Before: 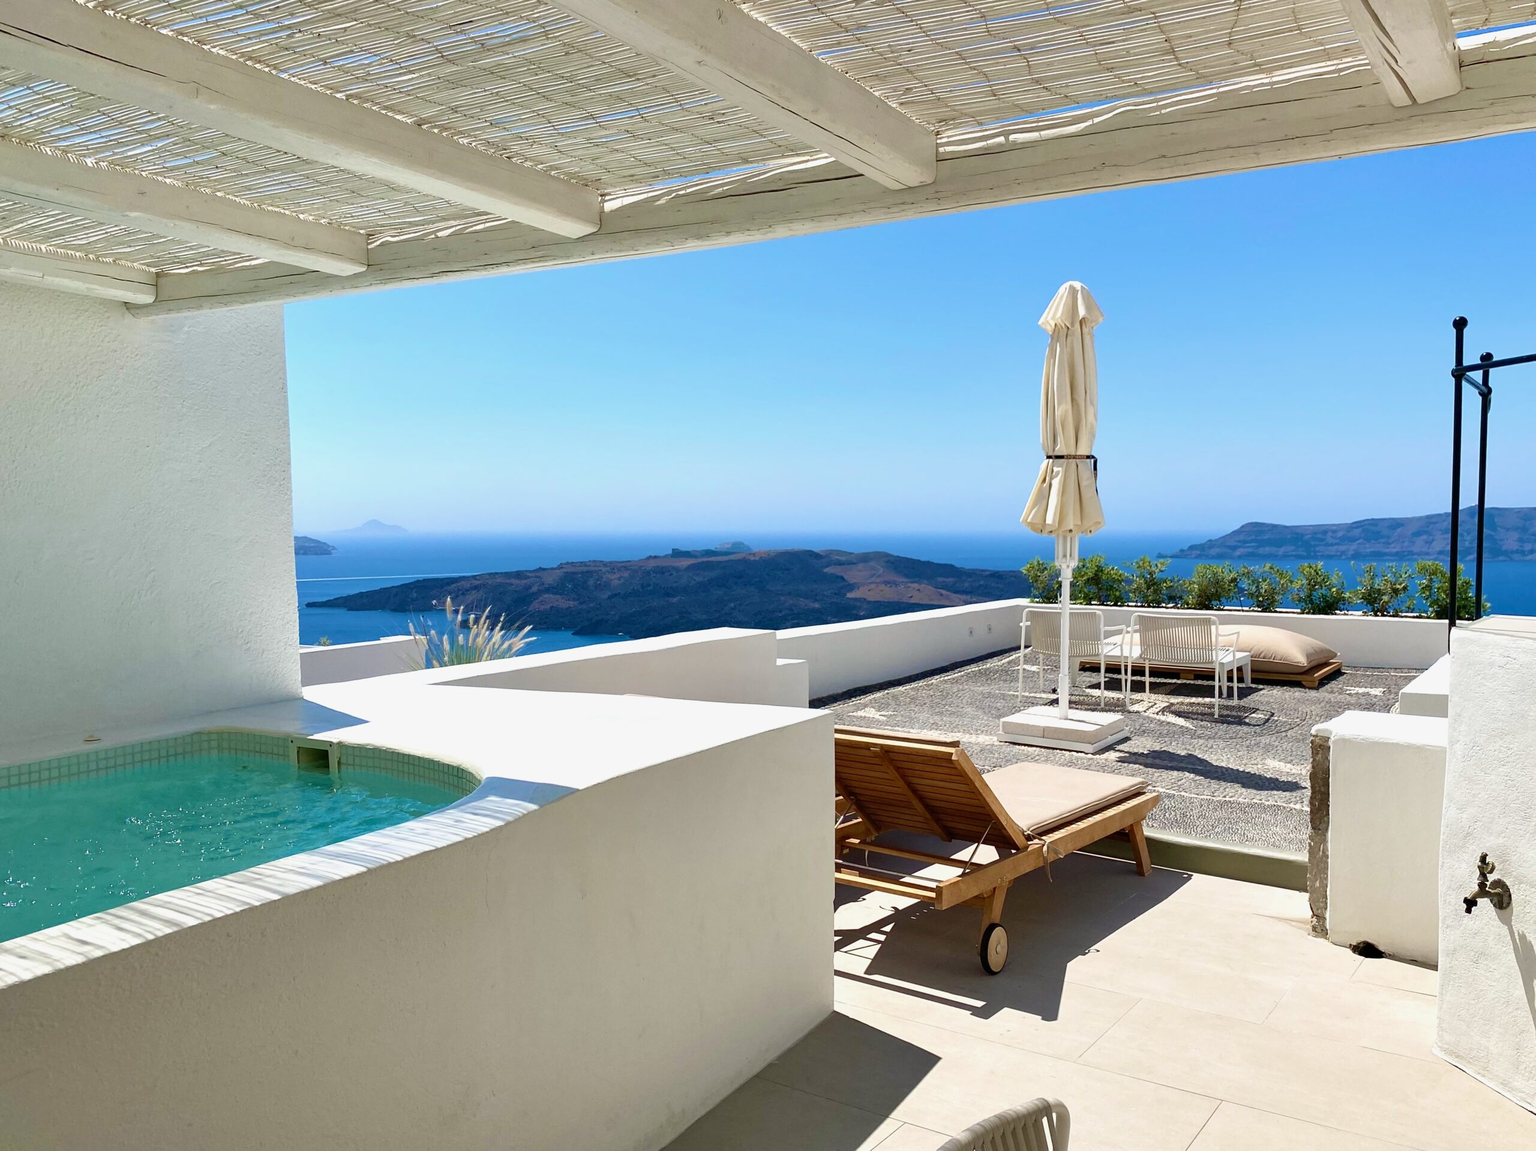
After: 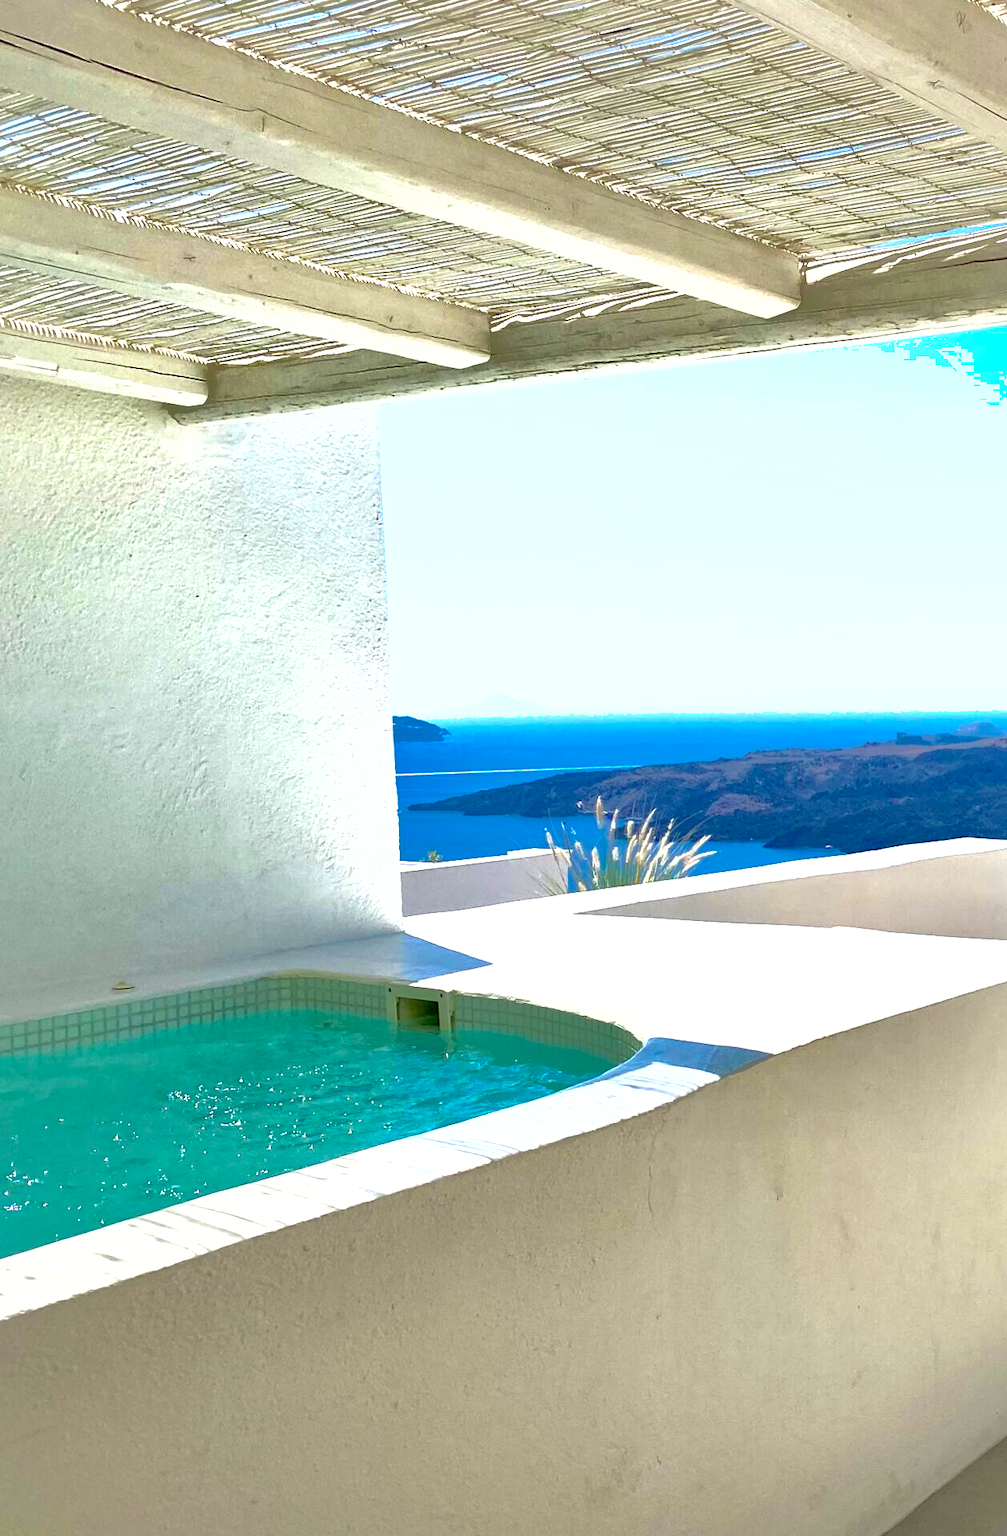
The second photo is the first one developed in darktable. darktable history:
shadows and highlights: shadows 40, highlights -60
crop and rotate: left 0%, top 0%, right 50.845%
exposure: exposure 1 EV, compensate highlight preservation false
